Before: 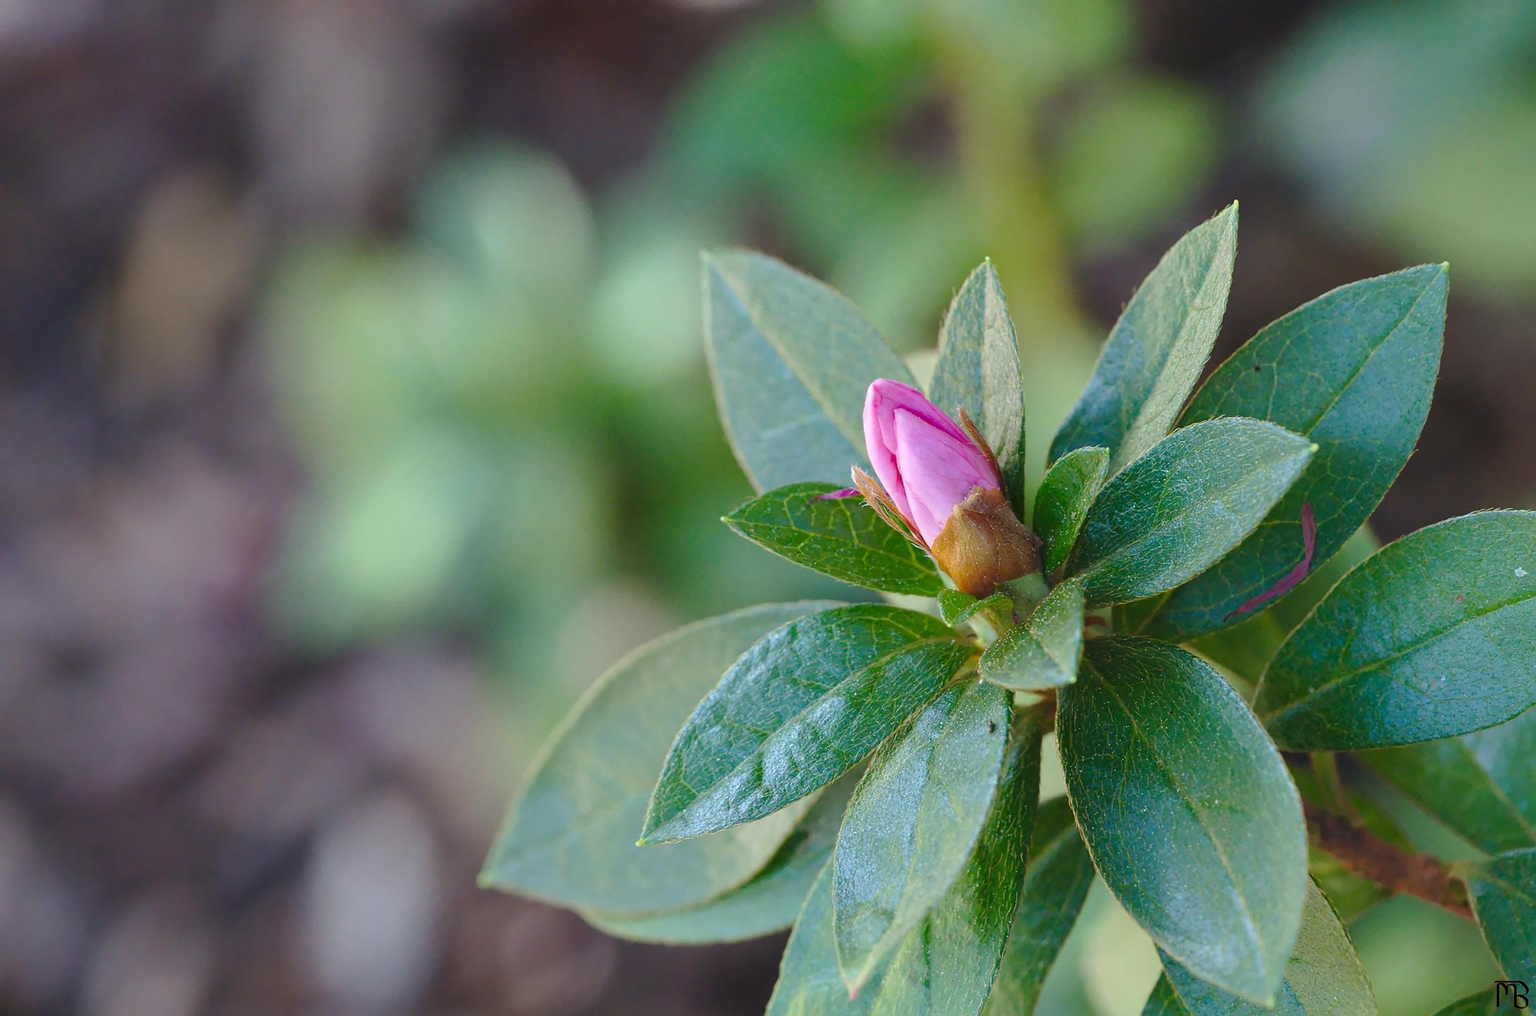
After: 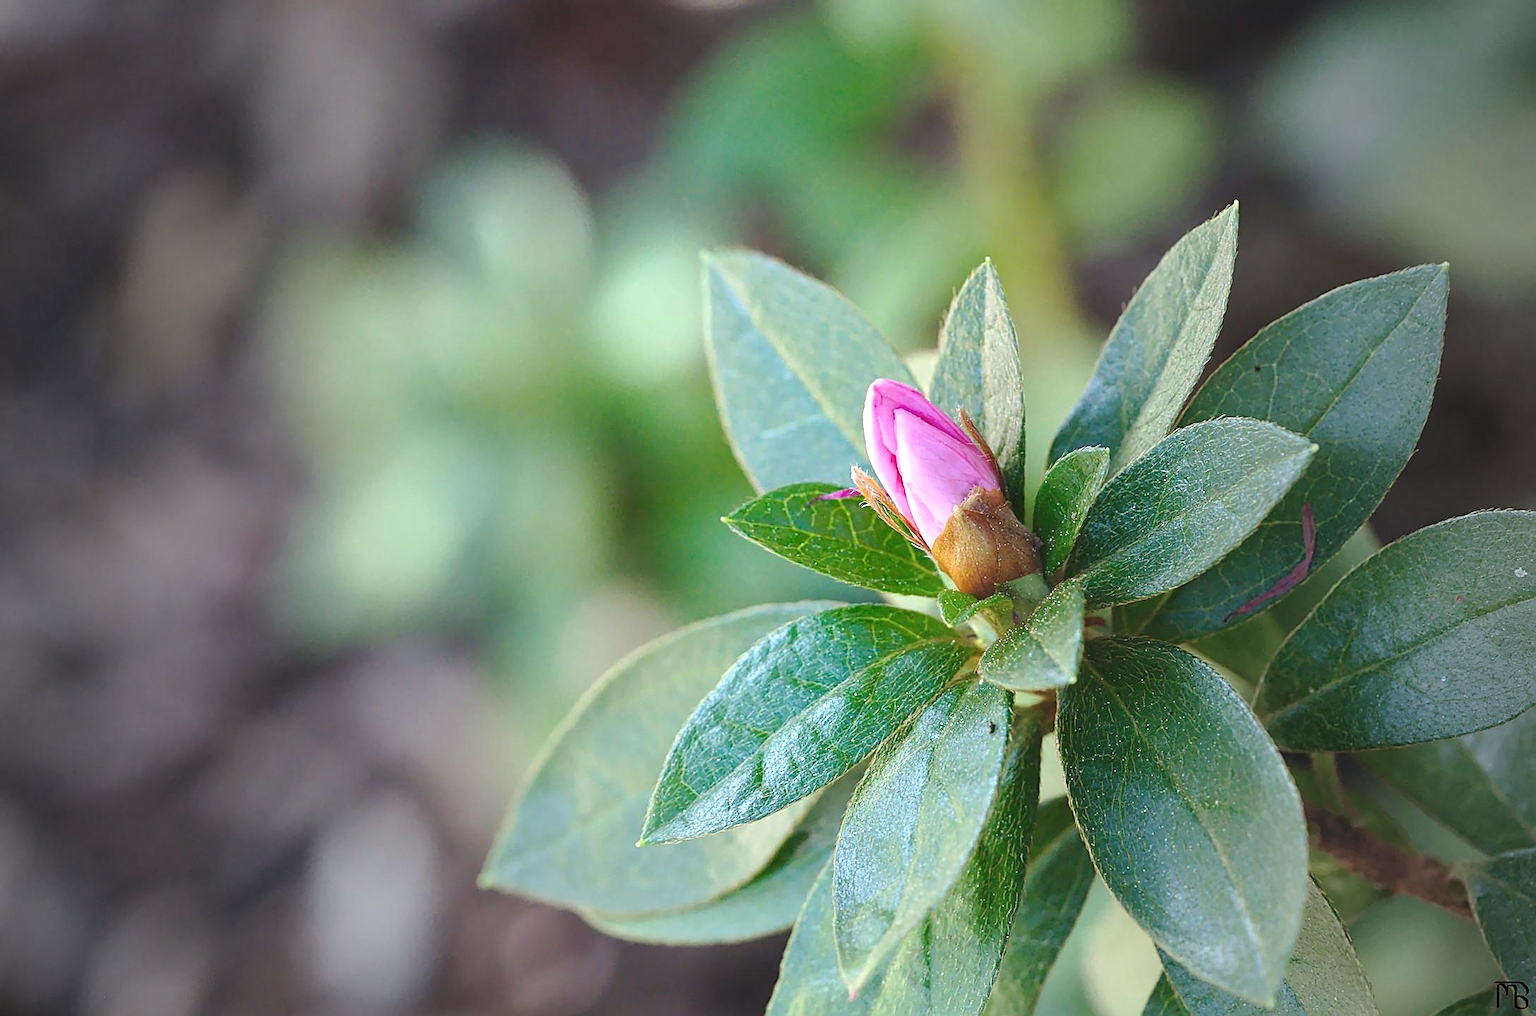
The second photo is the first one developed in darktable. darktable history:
exposure: black level correction 0, exposure 0.696 EV, compensate highlight preservation false
sharpen: on, module defaults
vignetting: fall-off start 19.17%, fall-off radius 137%, width/height ratio 0.622, shape 0.597
